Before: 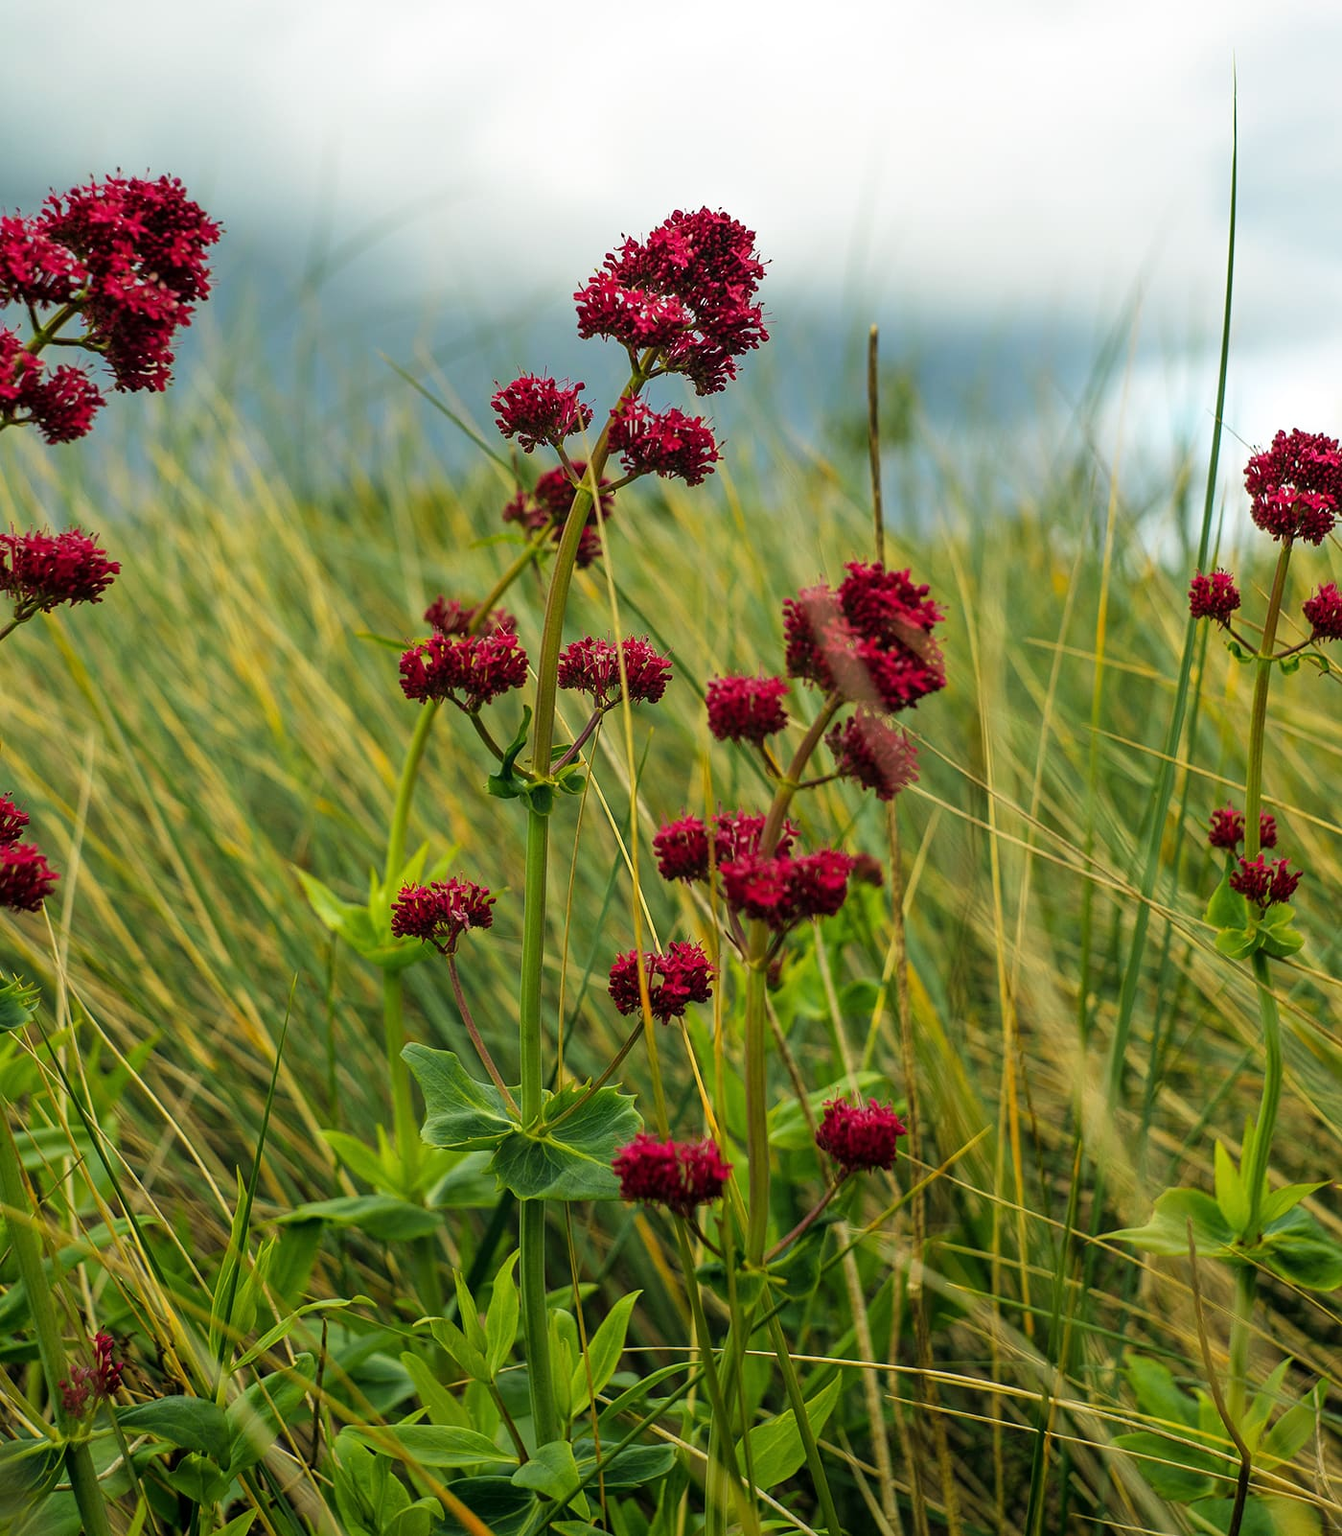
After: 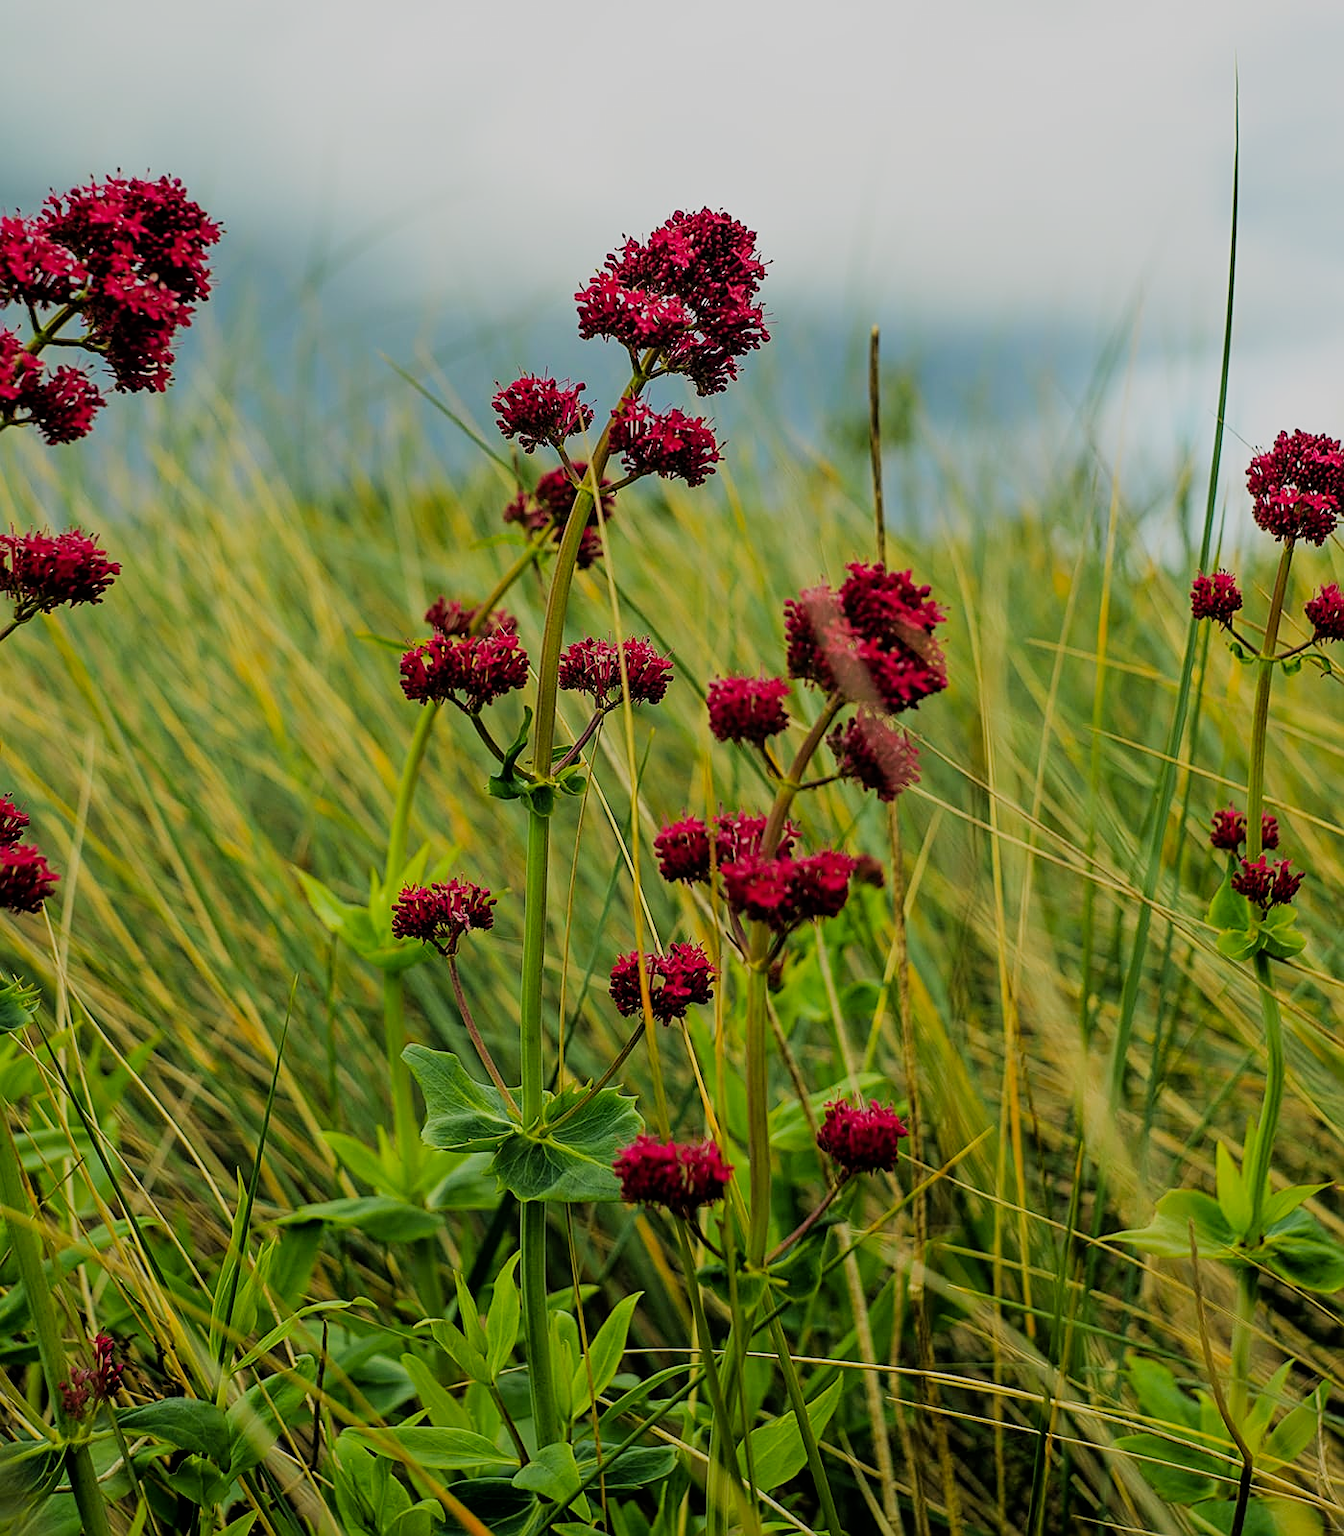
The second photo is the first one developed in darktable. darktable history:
crop: bottom 0.071%
color correction: saturation 1.1
sharpen: on, module defaults
filmic rgb: black relative exposure -6.98 EV, white relative exposure 5.63 EV, hardness 2.86
